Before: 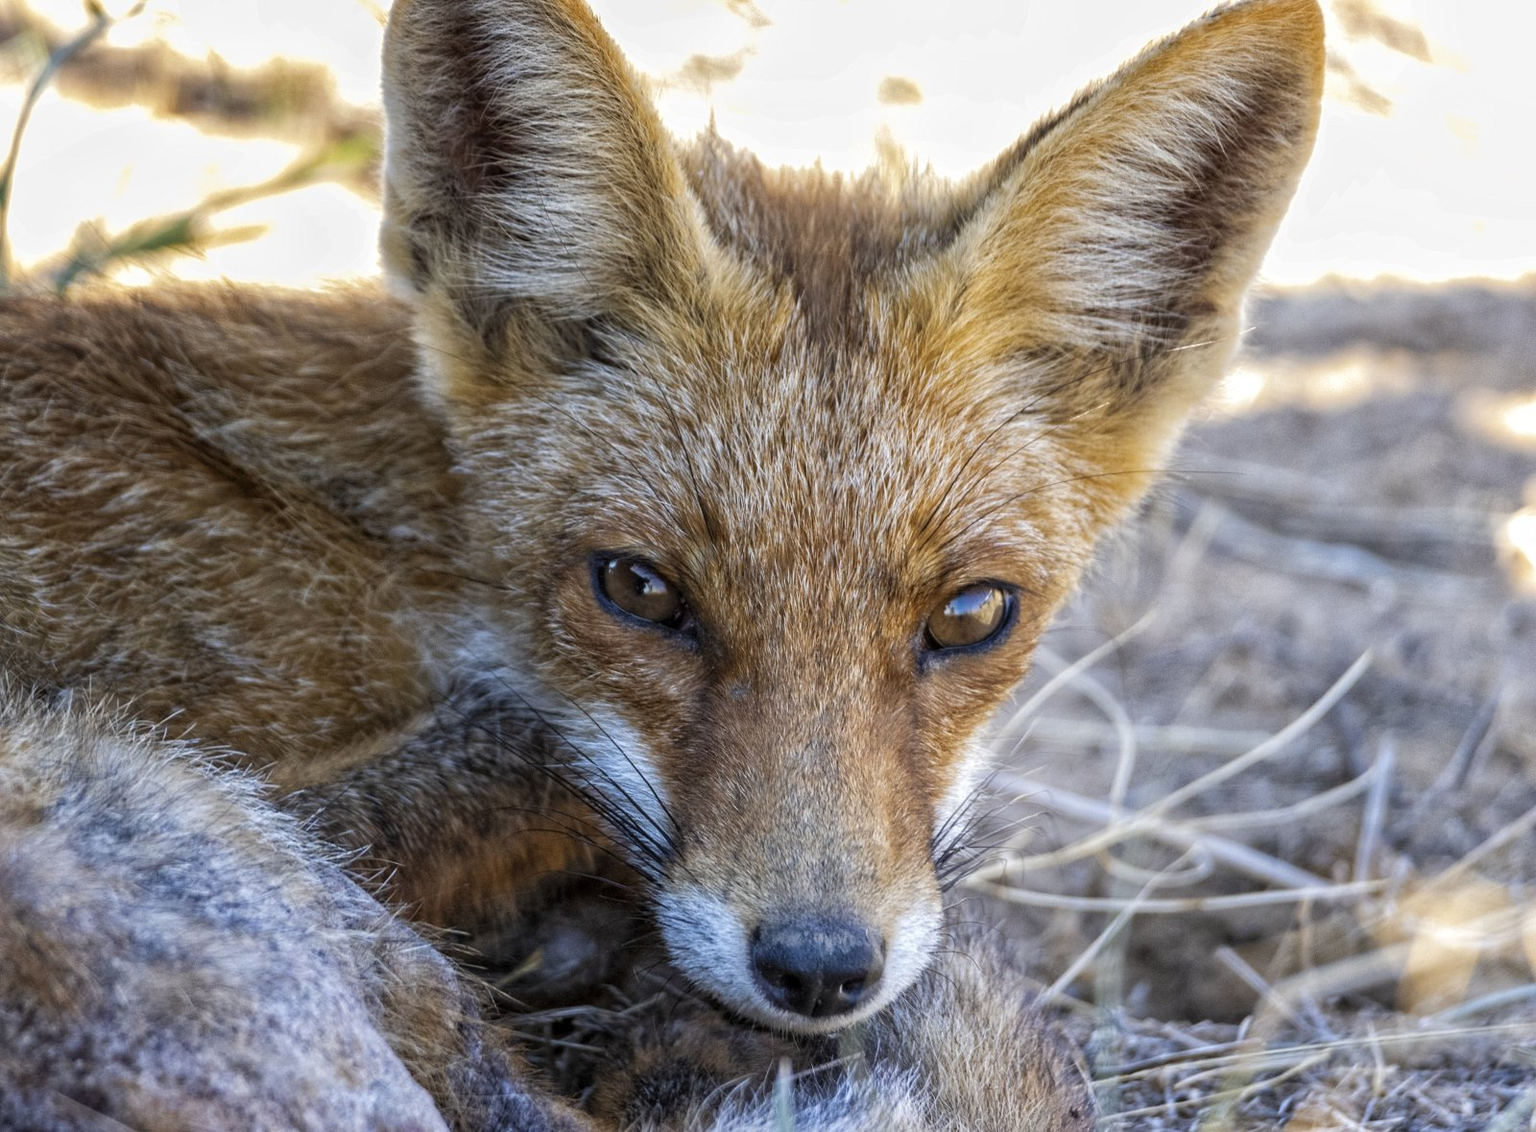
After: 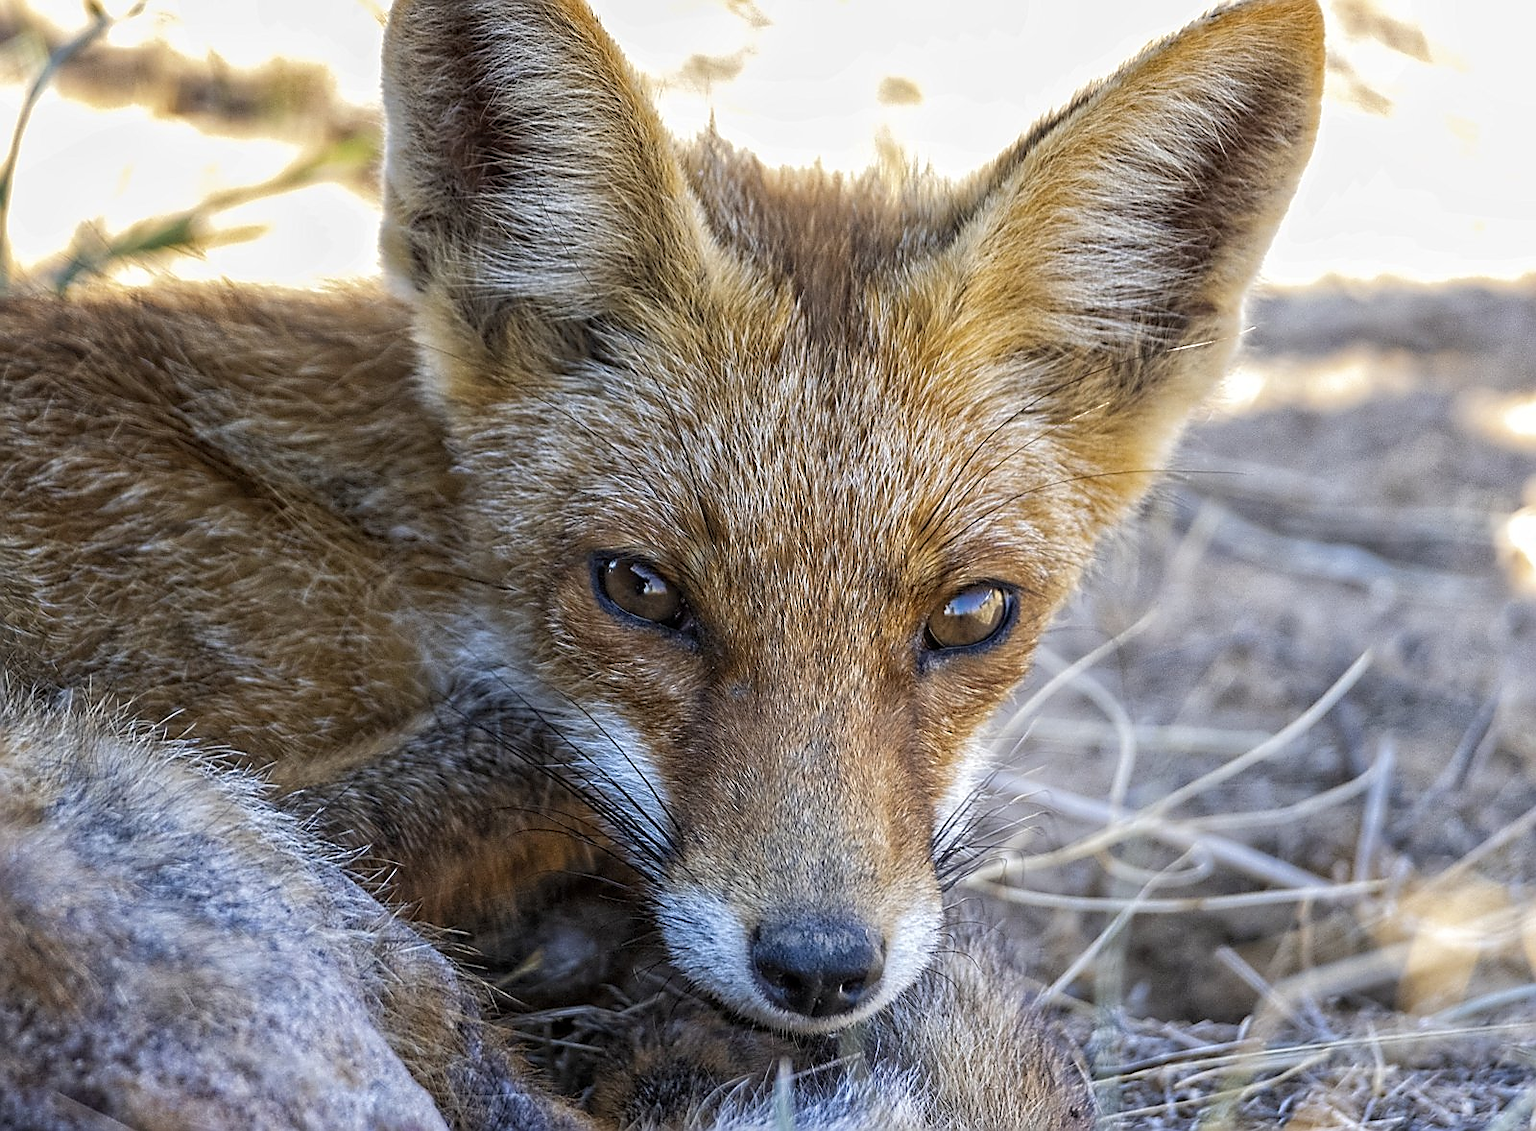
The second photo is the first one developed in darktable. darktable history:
sharpen: radius 1.399, amount 1.253, threshold 0.779
